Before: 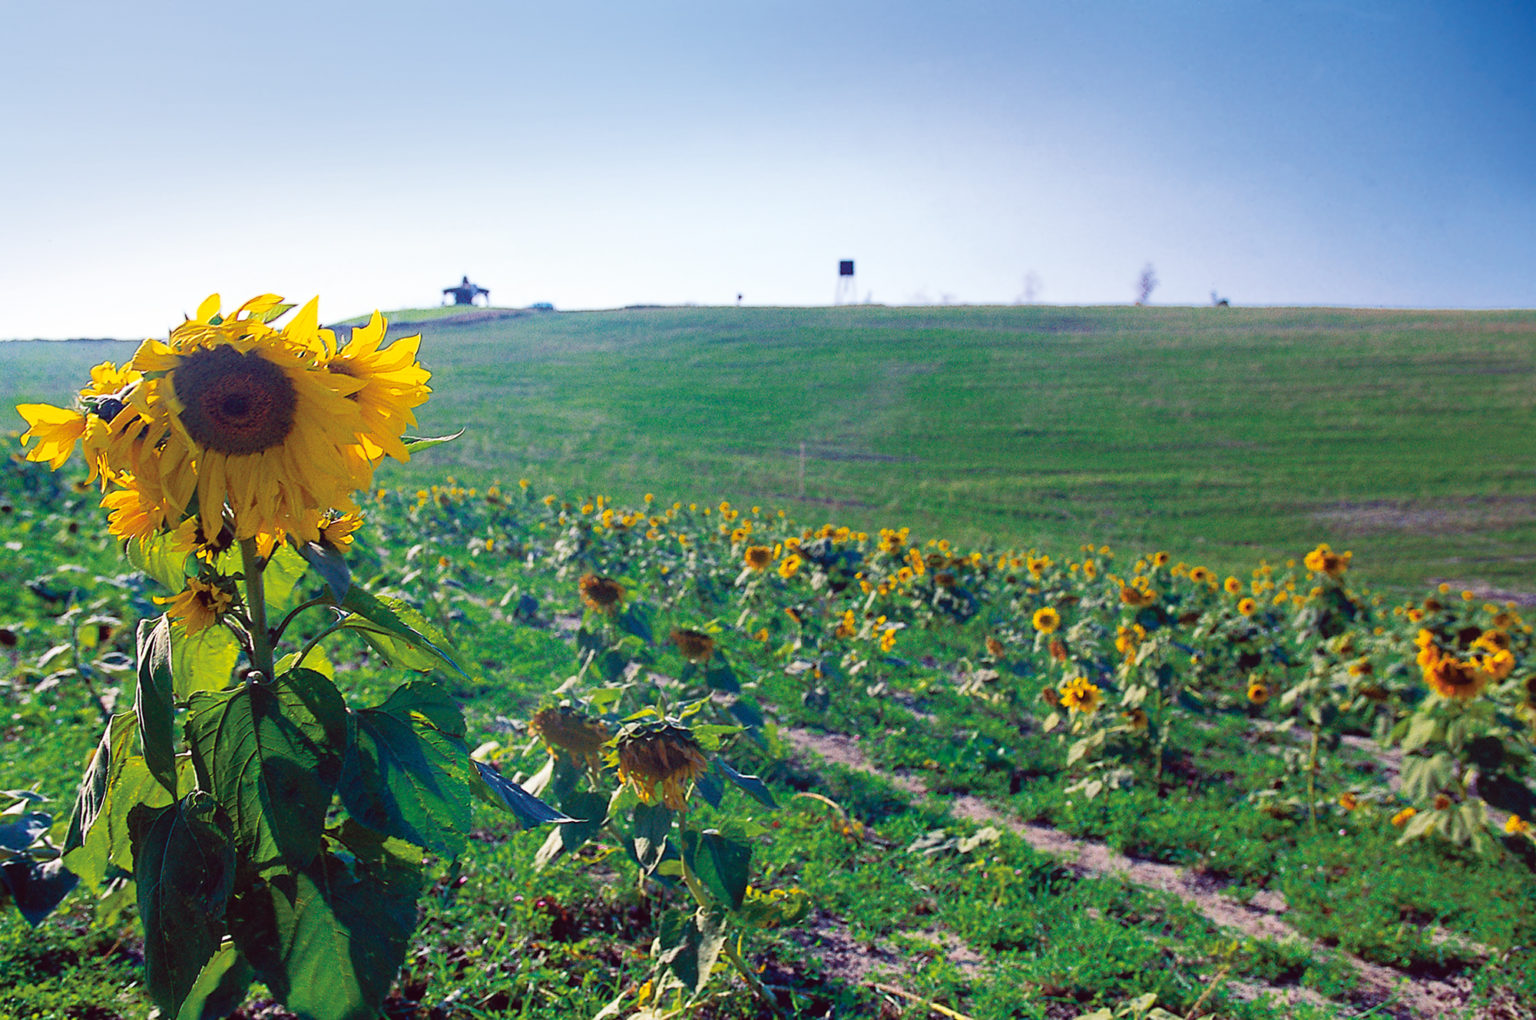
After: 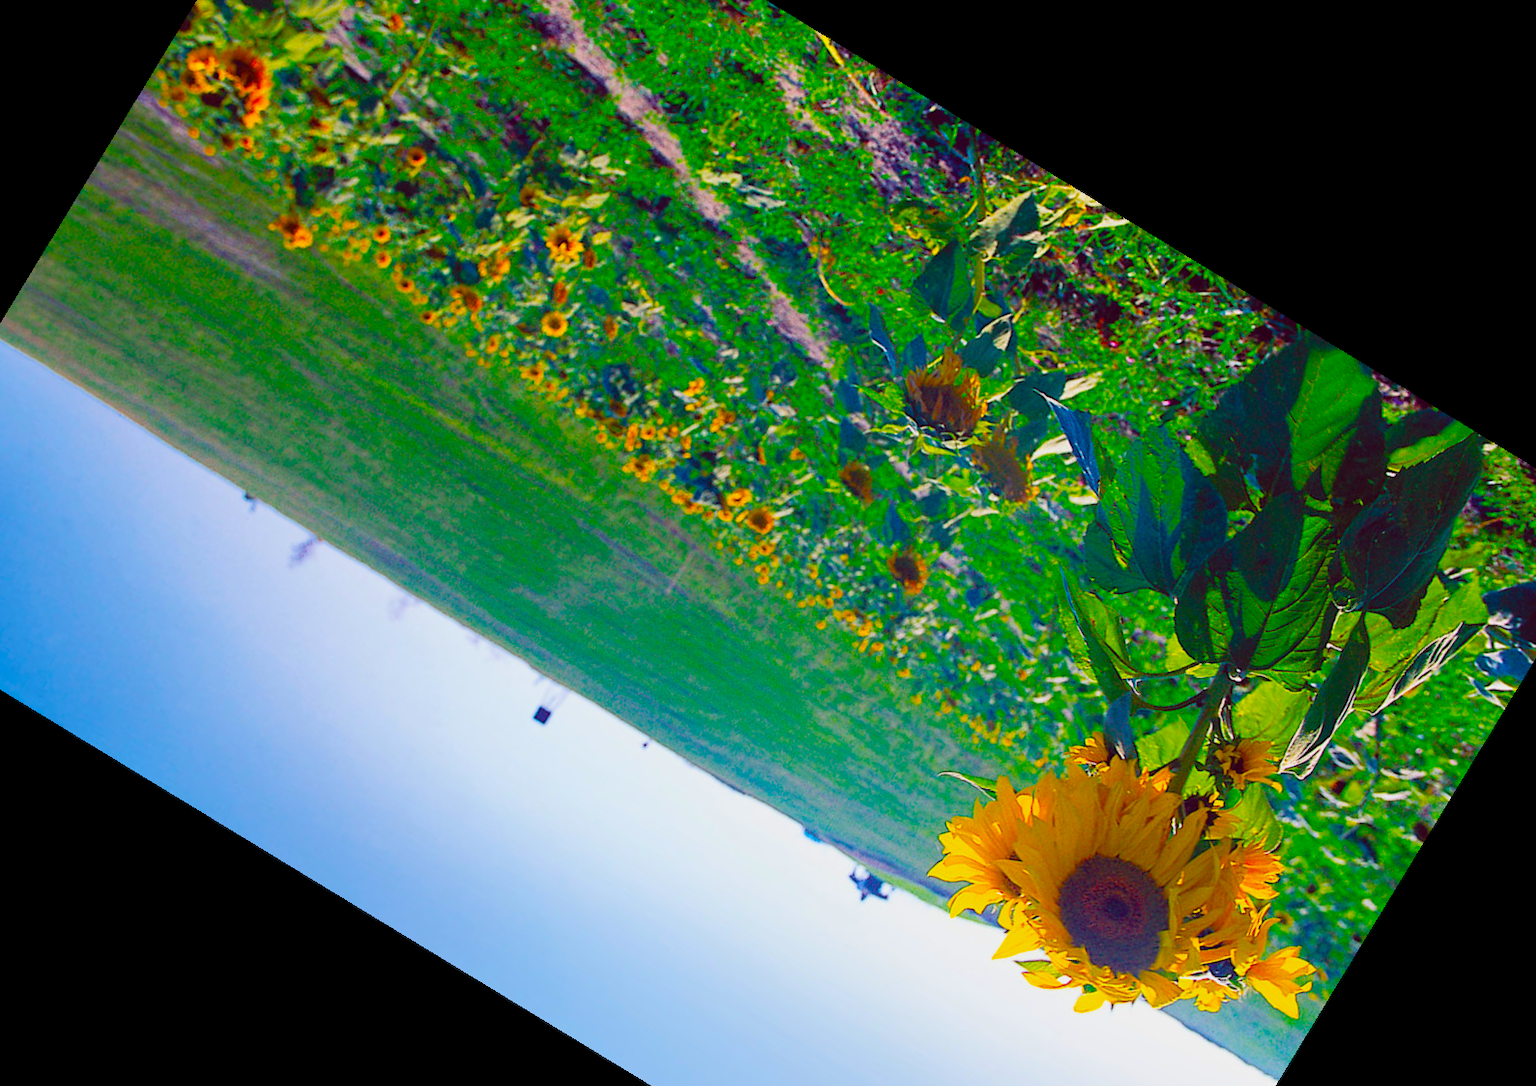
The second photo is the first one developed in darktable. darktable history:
color balance: input saturation 134.34%, contrast -10.04%, contrast fulcrum 19.67%, output saturation 133.51%
crop and rotate: angle 148.68°, left 9.111%, top 15.603%, right 4.588%, bottom 17.041%
